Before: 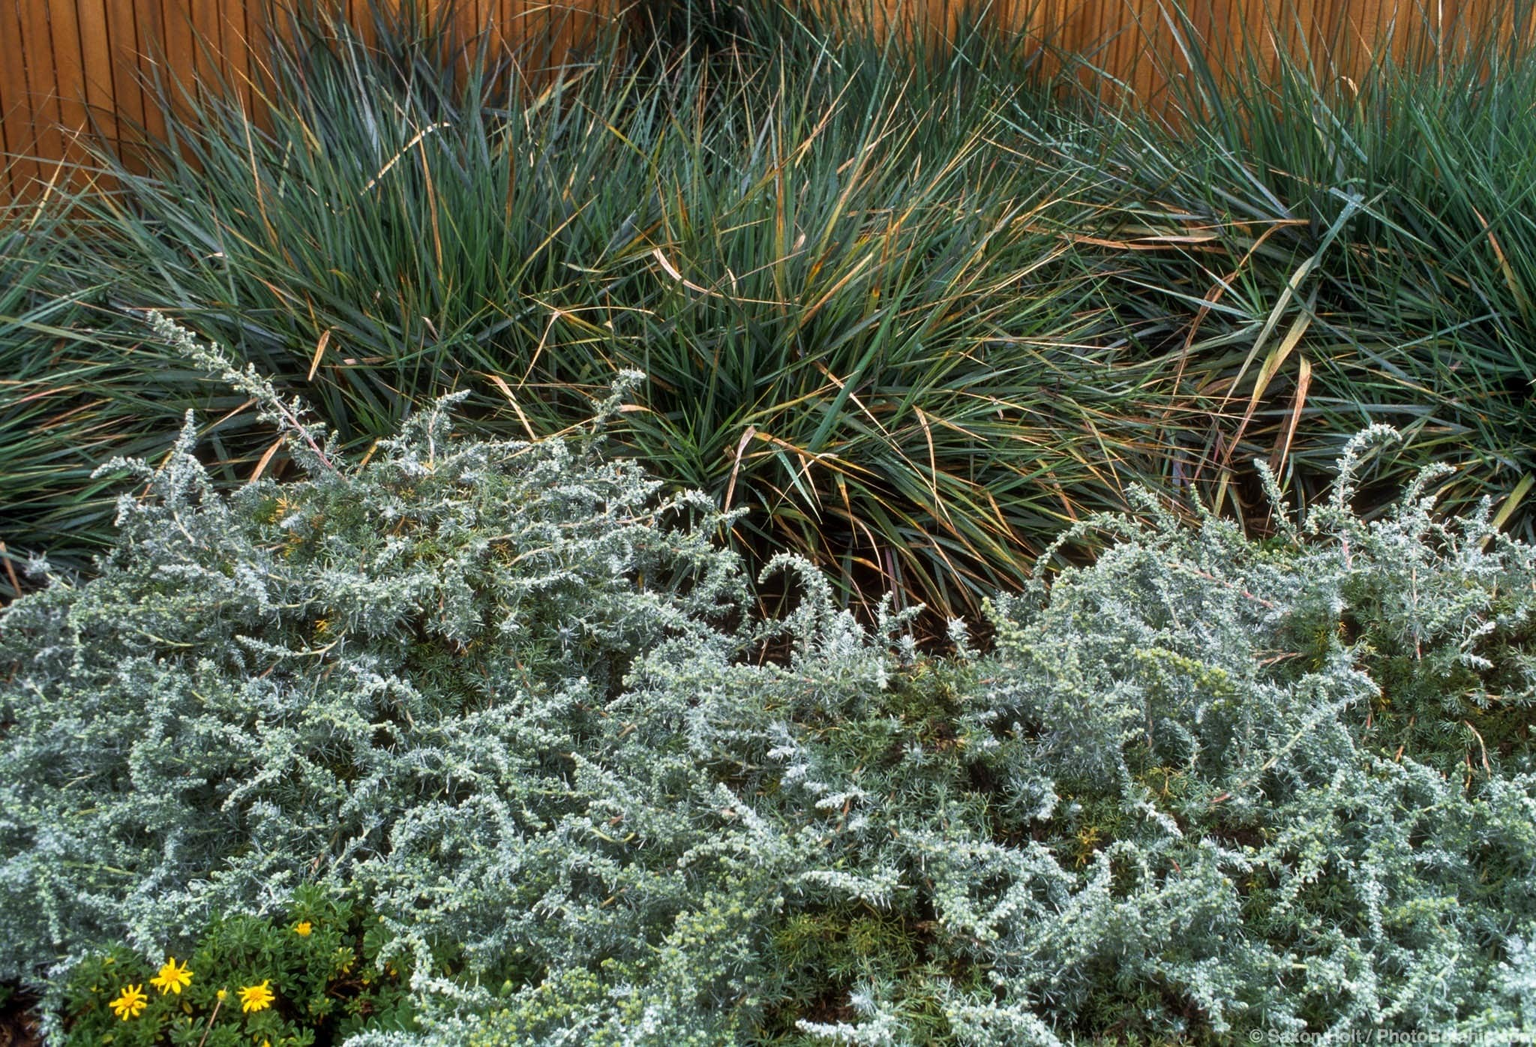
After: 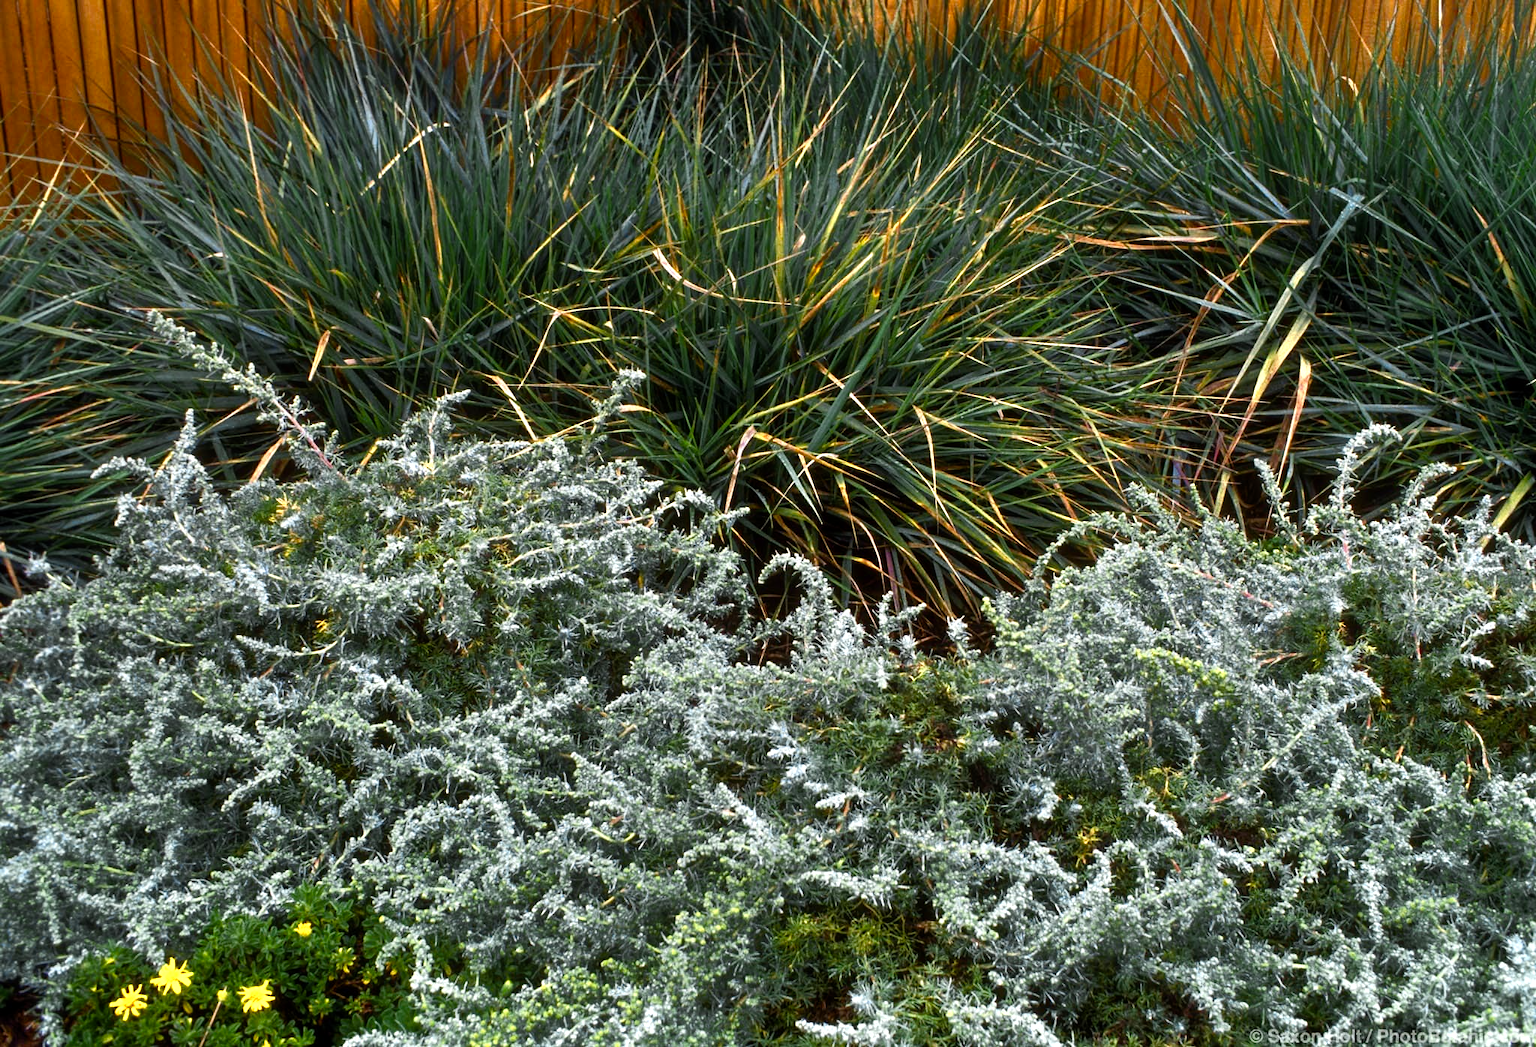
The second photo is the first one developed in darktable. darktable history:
color balance rgb: shadows lift › luminance -20%, power › hue 72.24°, highlights gain › luminance 15%, global offset › hue 171.6°, perceptual saturation grading › highlights -15%, perceptual saturation grading › shadows 25%, global vibrance 35%, contrast 10%
color zones: curves: ch0 [(0.004, 0.305) (0.261, 0.623) (0.389, 0.399) (0.708, 0.571) (0.947, 0.34)]; ch1 [(0.025, 0.645) (0.229, 0.584) (0.326, 0.551) (0.484, 0.262) (0.757, 0.643)]
